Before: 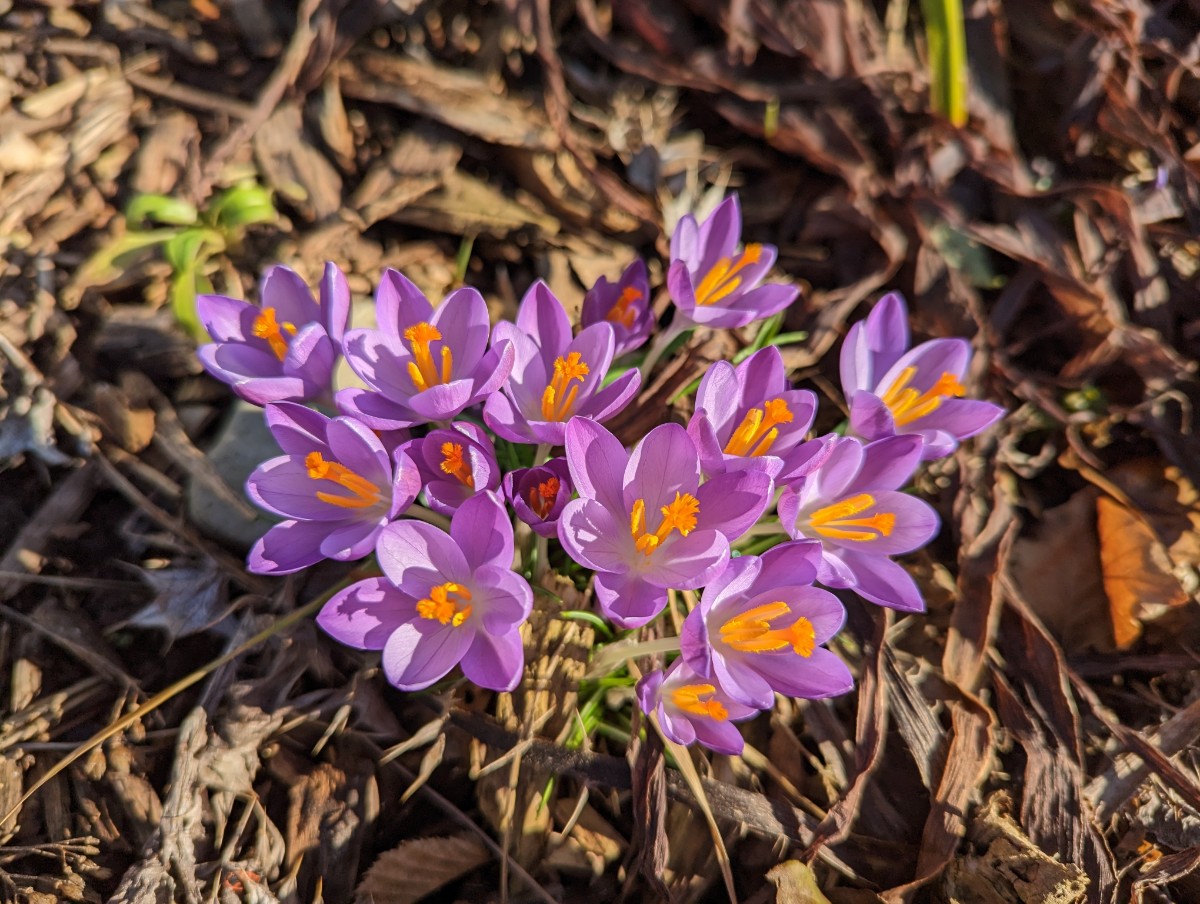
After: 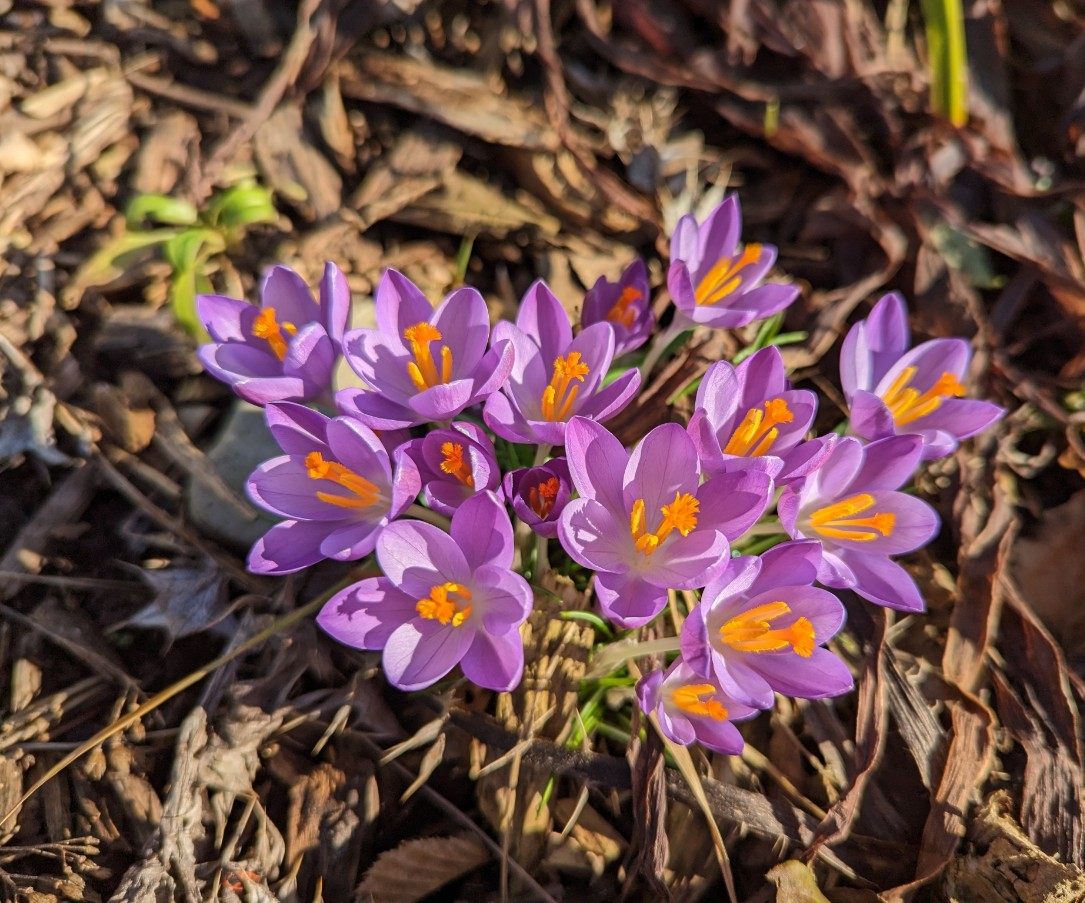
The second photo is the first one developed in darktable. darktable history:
crop: right 9.523%, bottom 0.016%
